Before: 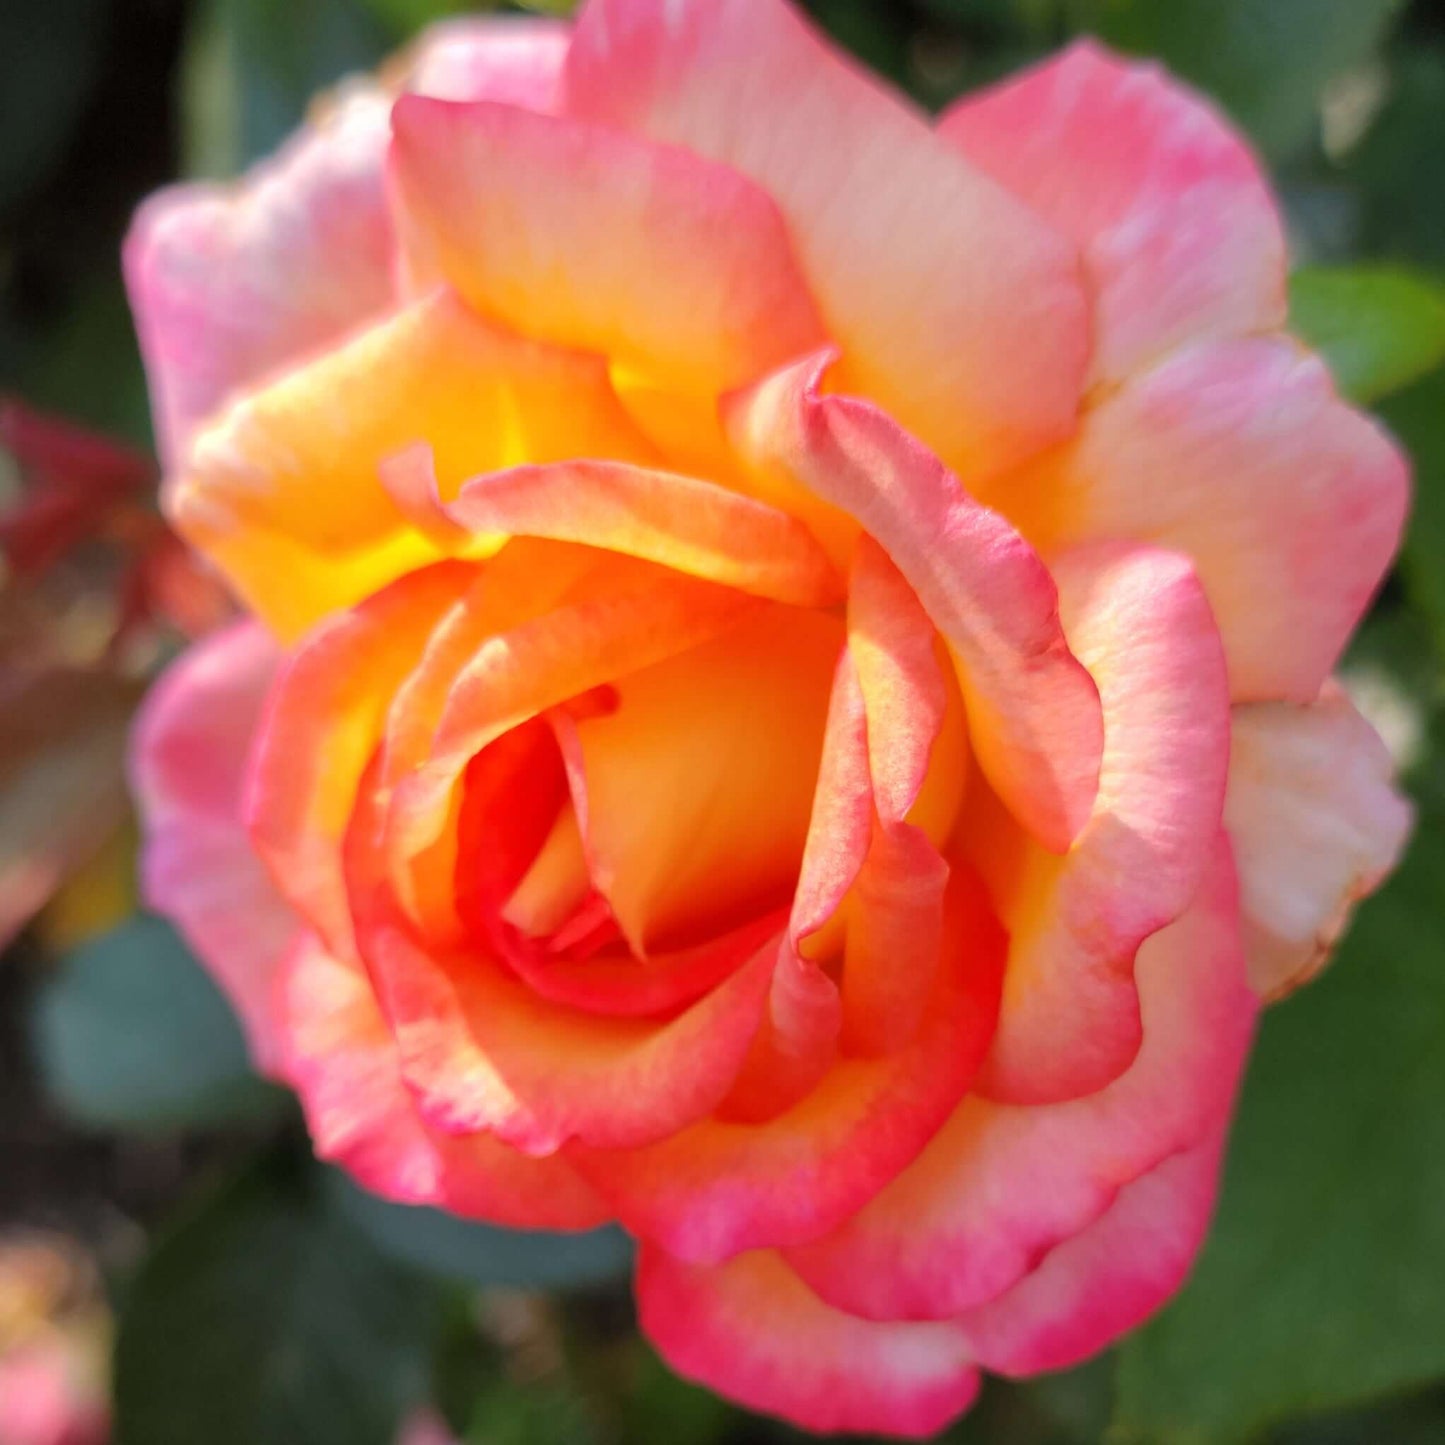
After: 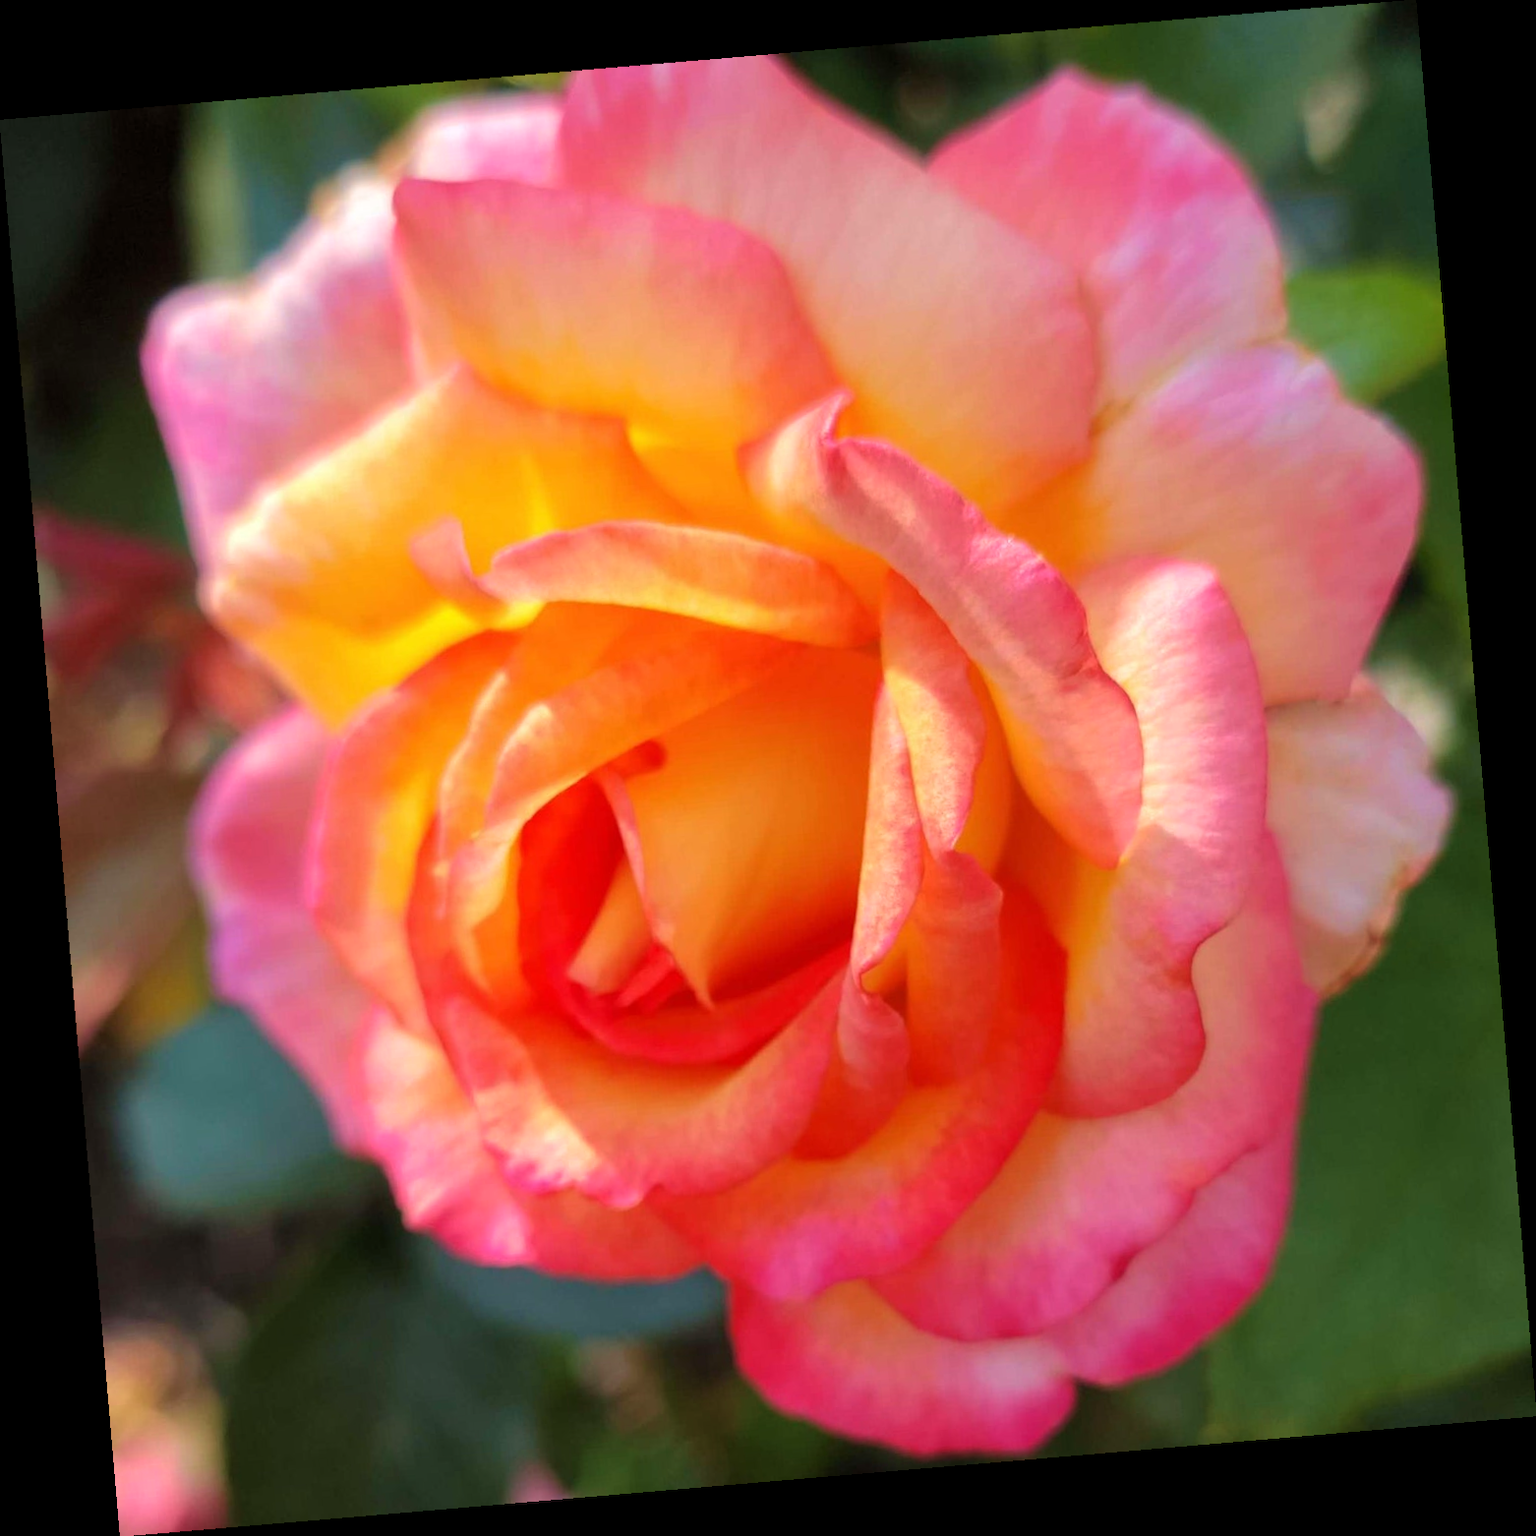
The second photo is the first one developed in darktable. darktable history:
rotate and perspective: rotation -4.86°, automatic cropping off
velvia: strength 30%
